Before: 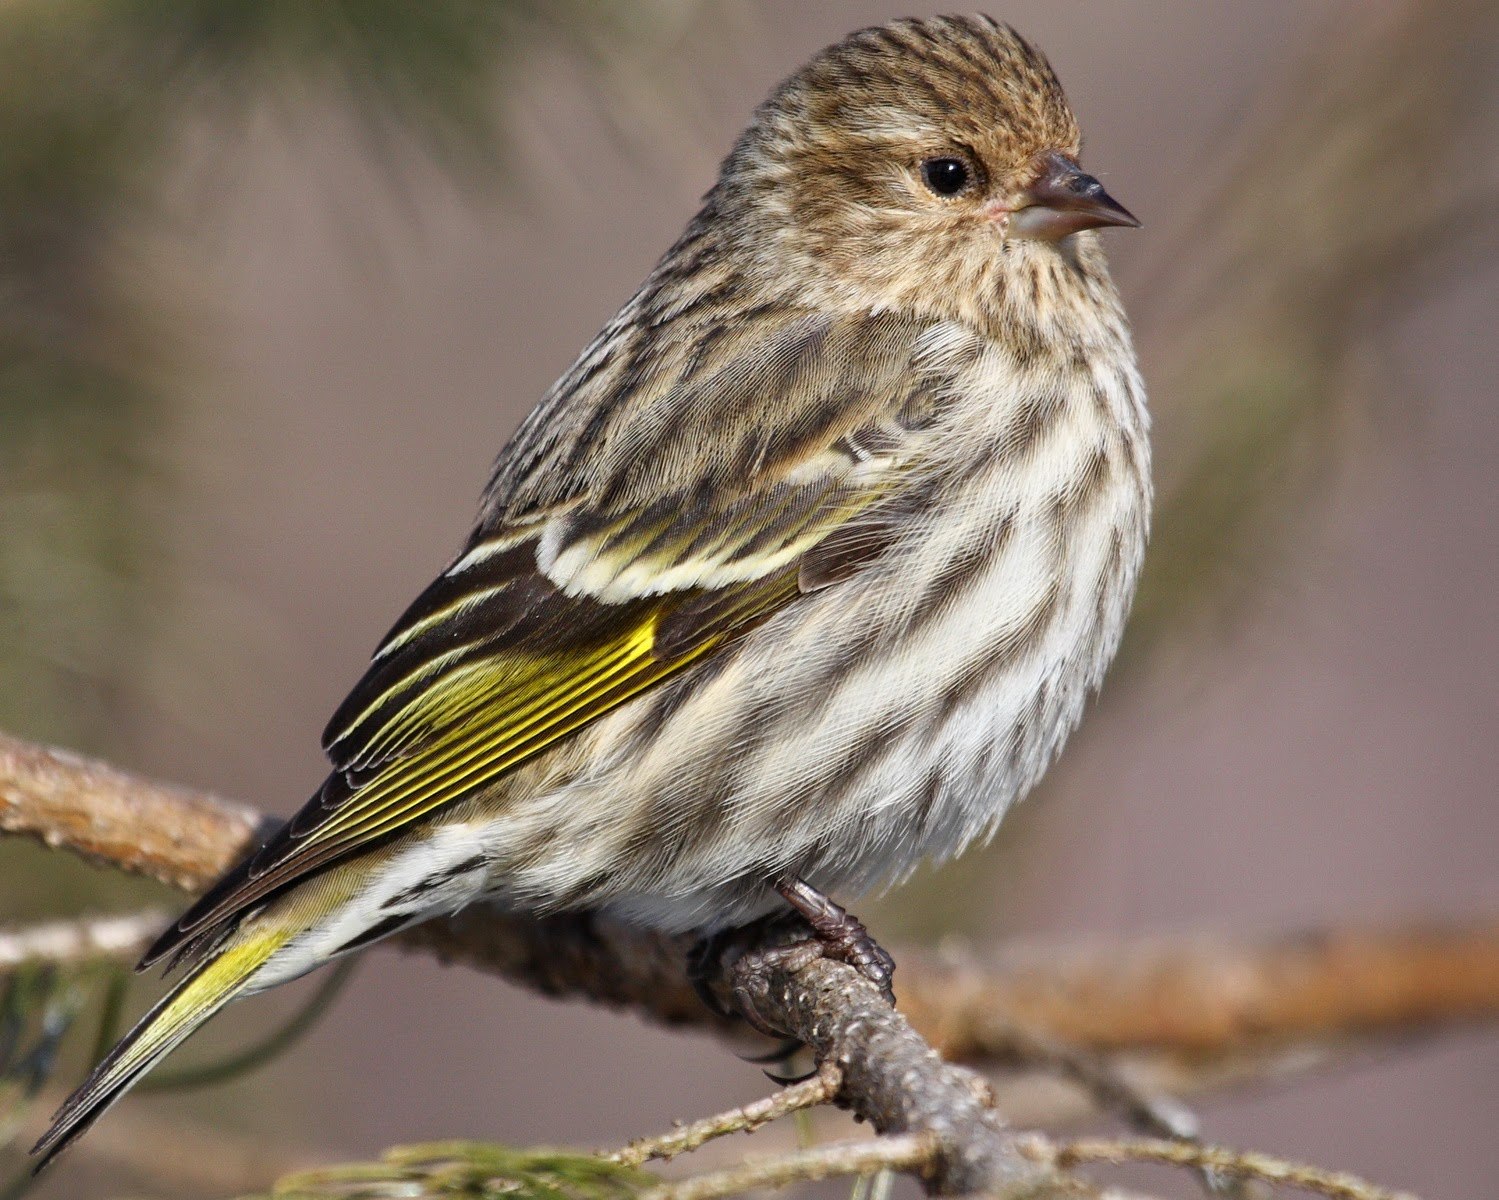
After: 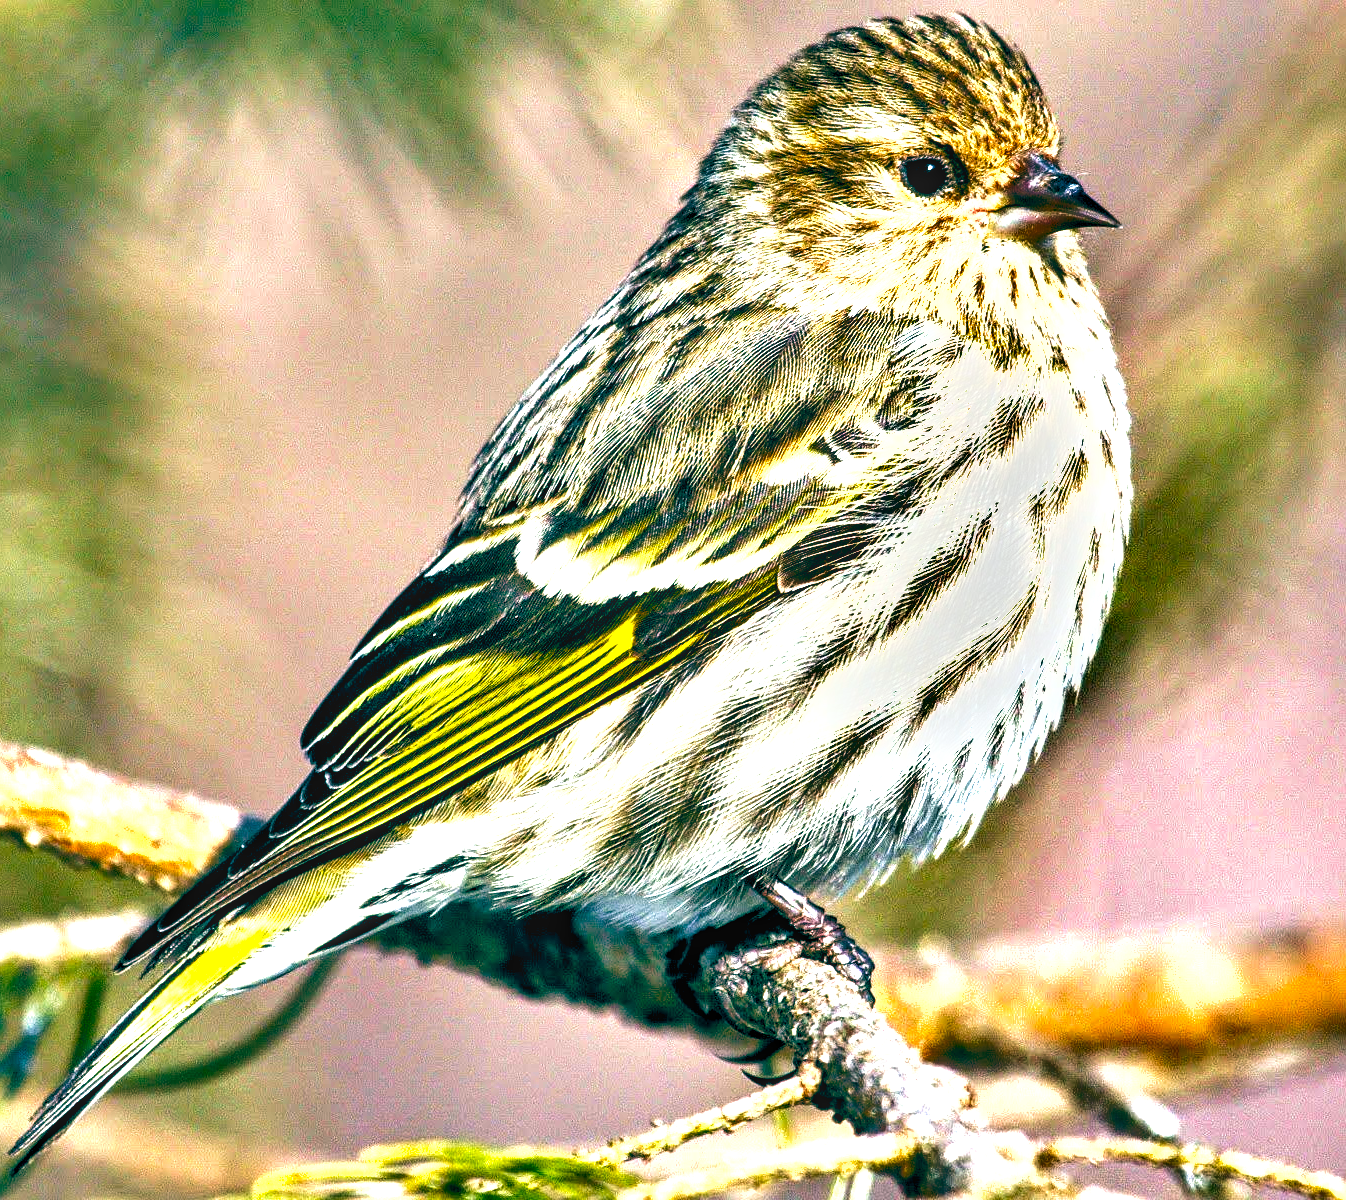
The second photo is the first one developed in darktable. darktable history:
sharpen: amount 0.205
contrast equalizer: y [[0.6 ×6], [0.55 ×6], [0 ×6], [0 ×6], [0 ×6]], mix 0.741
shadows and highlights: low approximation 0.01, soften with gaussian
velvia: on, module defaults
crop and rotate: left 1.403%, right 8.749%
local contrast: detail 130%
exposure: black level correction 0, exposure 1.704 EV, compensate highlight preservation false
color balance rgb: global offset › luminance -0.536%, global offset › chroma 0.906%, global offset › hue 176.55°, linear chroma grading › global chroma 15.074%, perceptual saturation grading › global saturation 19.341%, global vibrance 25.532%
